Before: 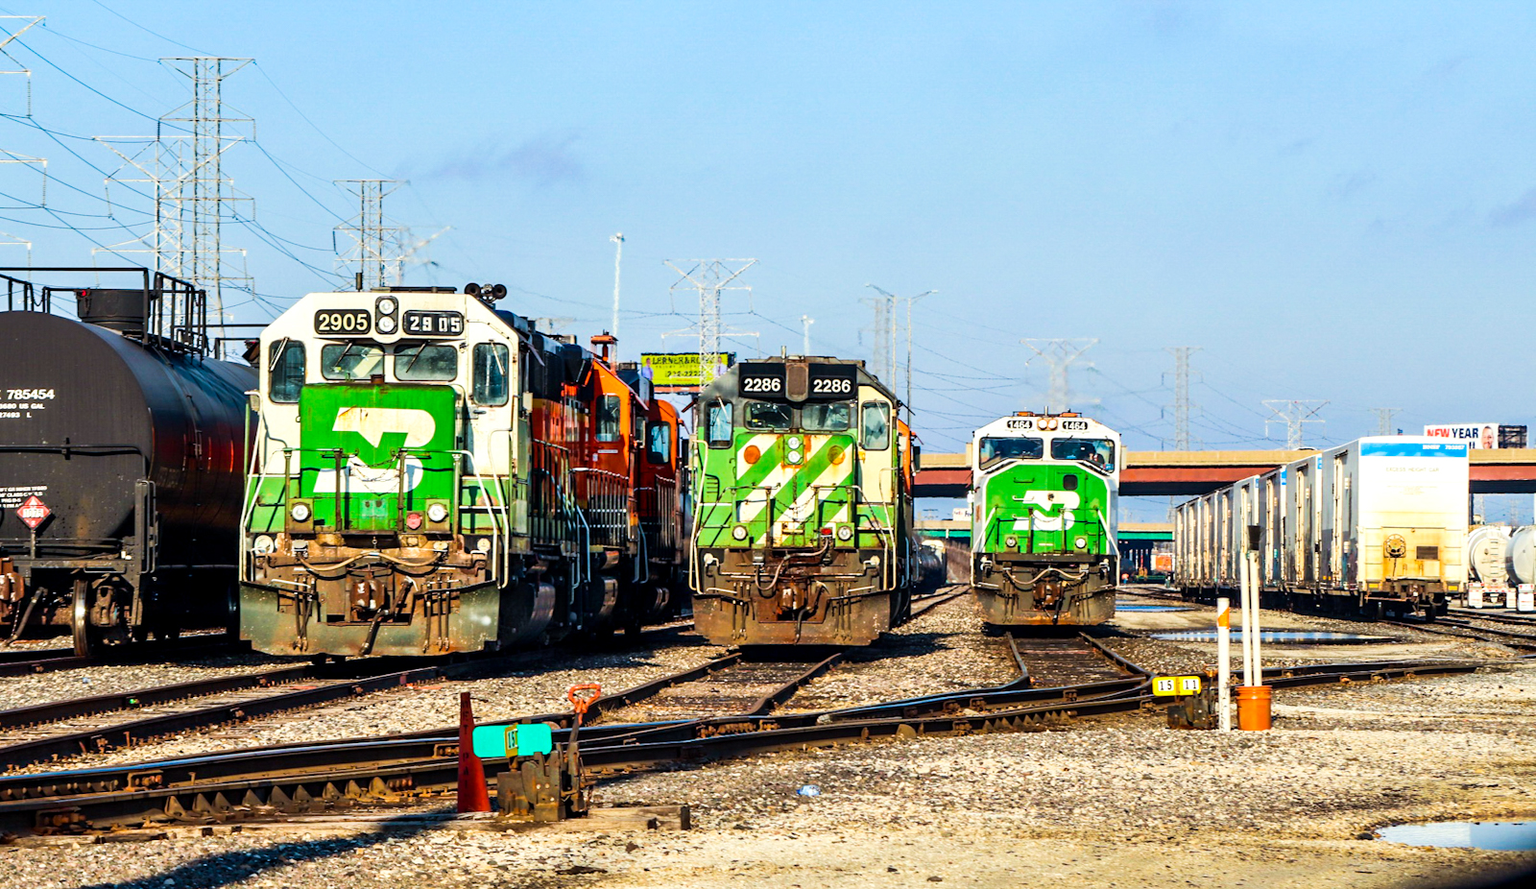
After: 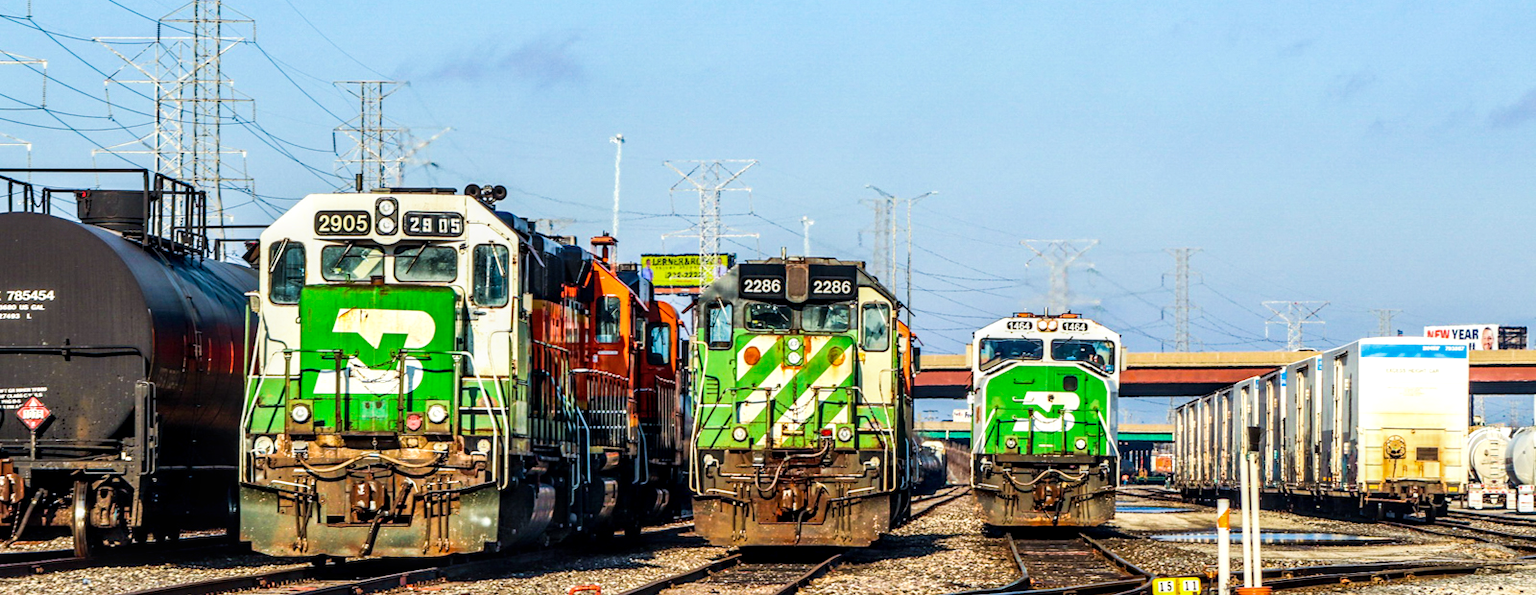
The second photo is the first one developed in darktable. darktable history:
crop: top 11.172%, bottom 21.79%
local contrast: detail 130%
